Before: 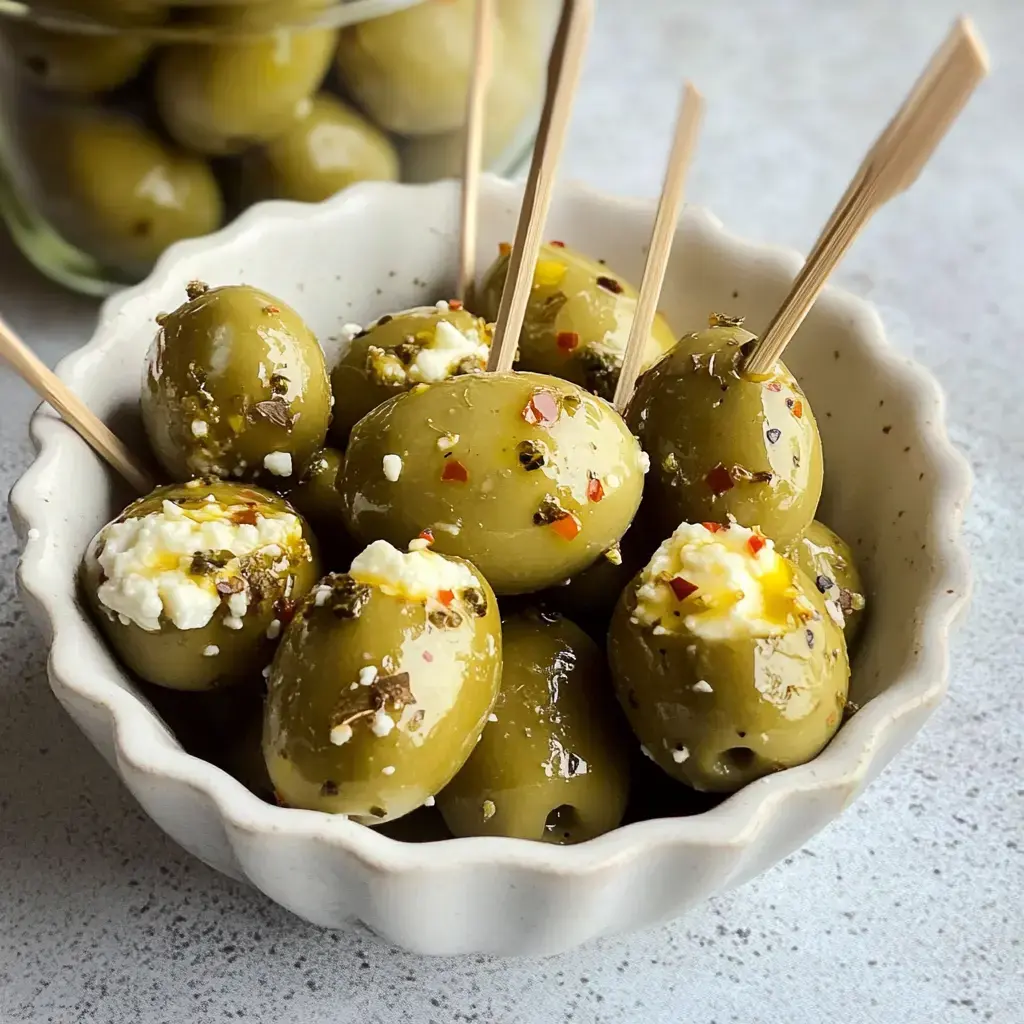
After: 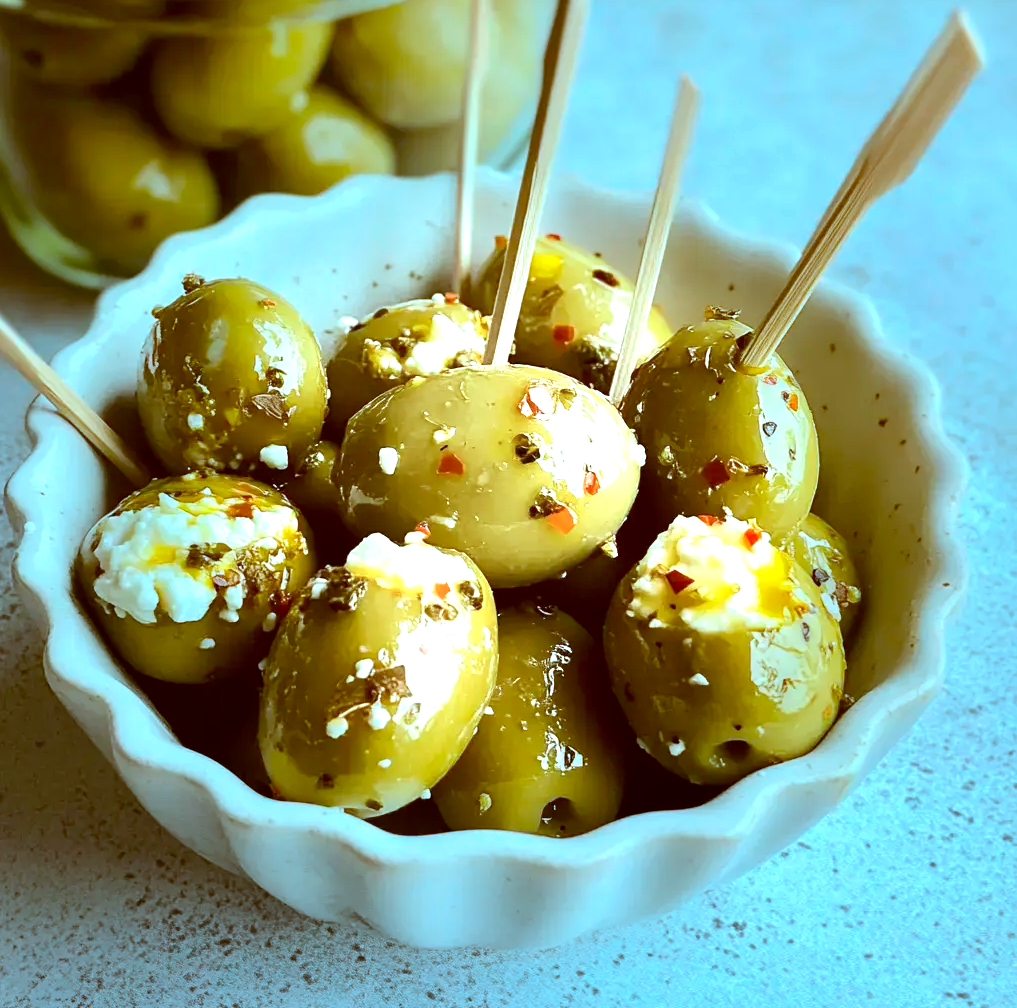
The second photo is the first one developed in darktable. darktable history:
vignetting: fall-off start 30.77%, fall-off radius 34.53%, saturation 0.374, unbound false
color correction: highlights a* -14.81, highlights b* -16.53, shadows a* 10.28, shadows b* 29.37
exposure: exposure 1 EV, compensate highlight preservation false
crop: left 0.469%, top 0.737%, right 0.195%, bottom 0.761%
